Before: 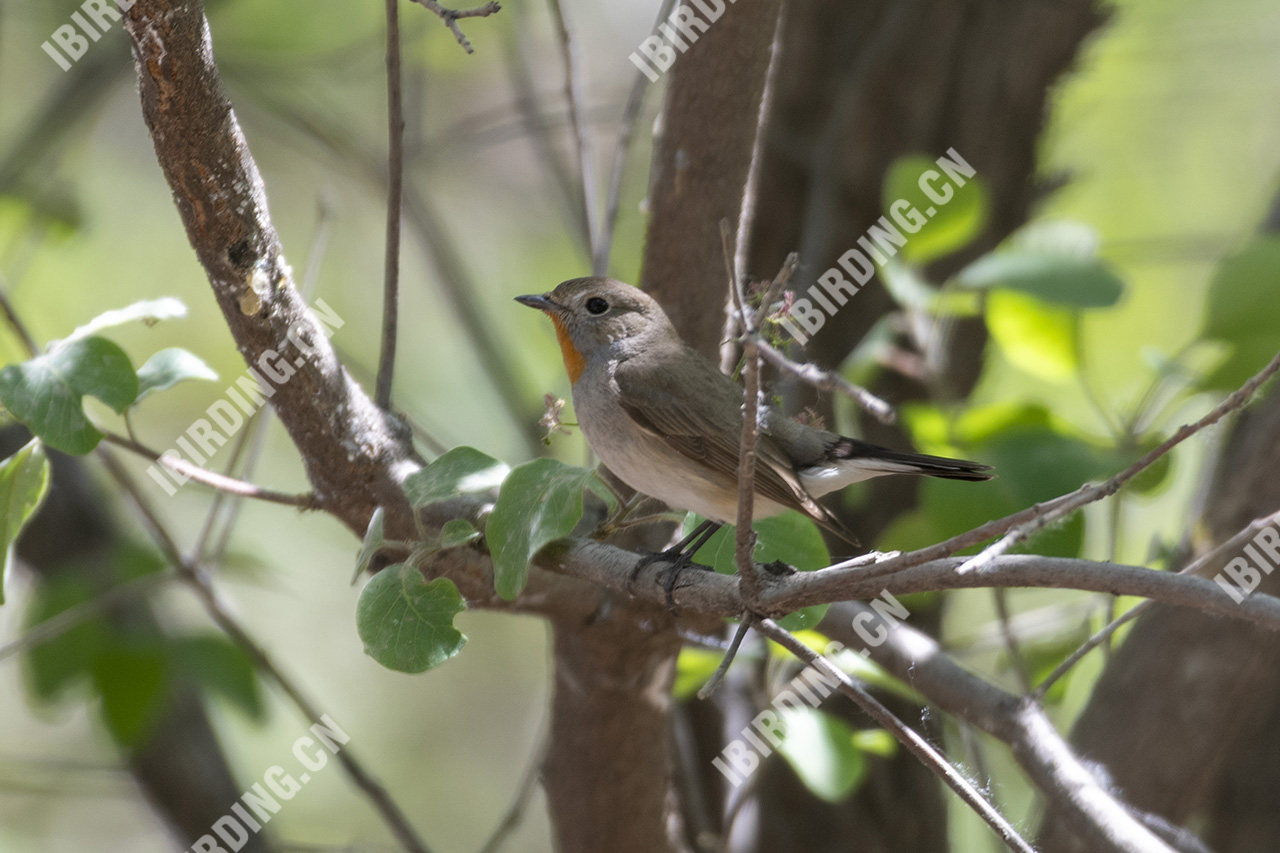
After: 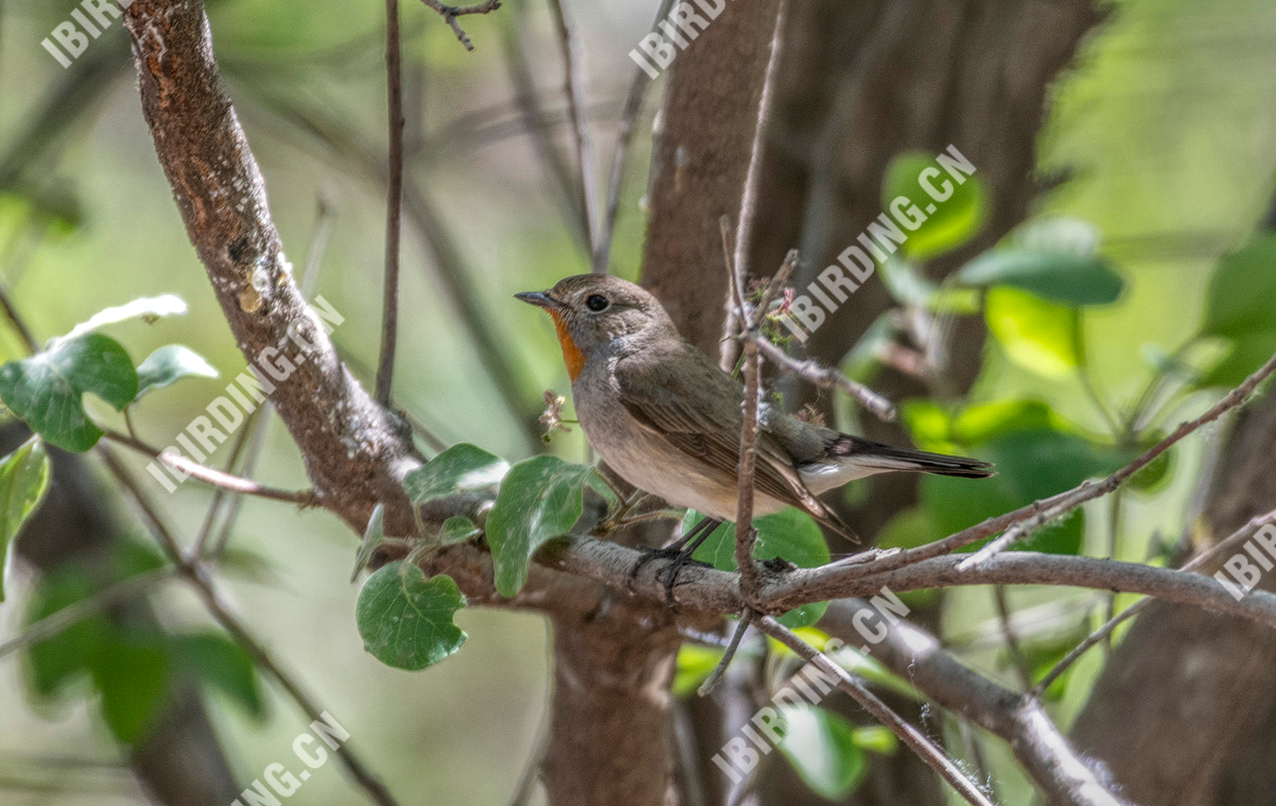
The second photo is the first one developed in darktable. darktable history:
crop: top 0.448%, right 0.264%, bottom 5.045%
local contrast: highlights 0%, shadows 0%, detail 200%, midtone range 0.25
